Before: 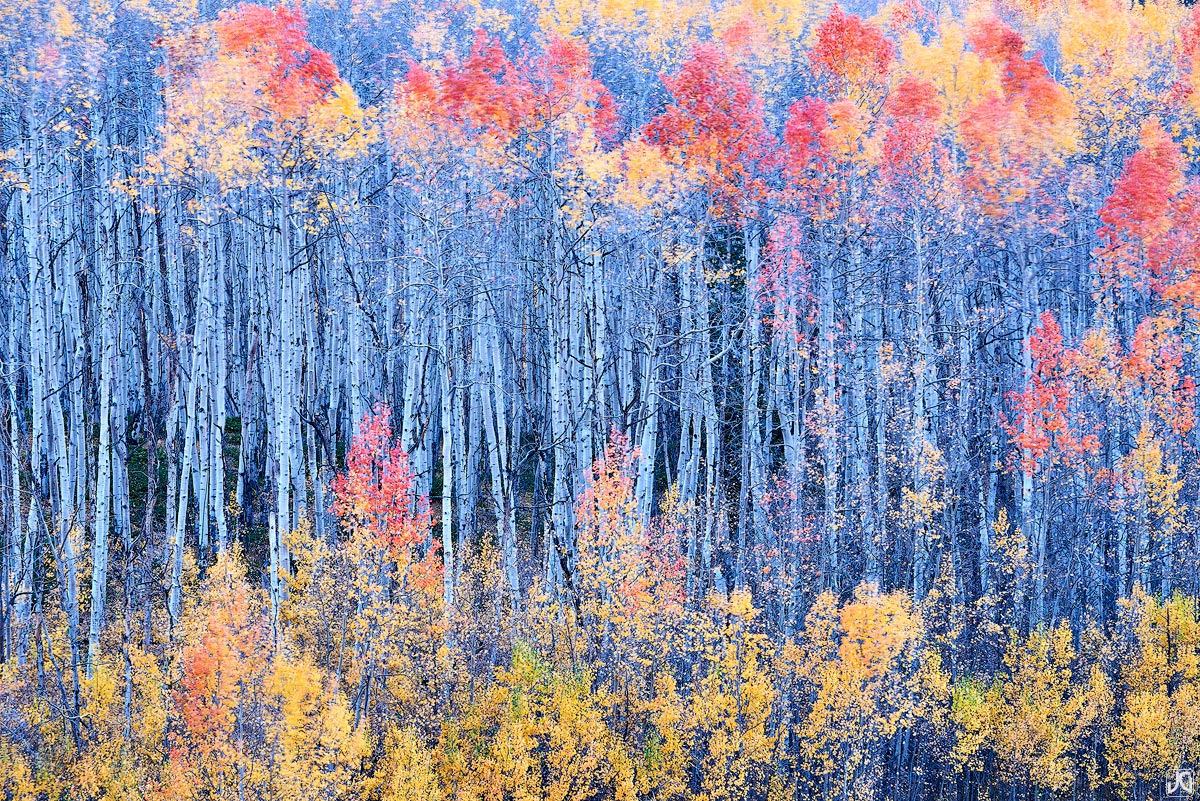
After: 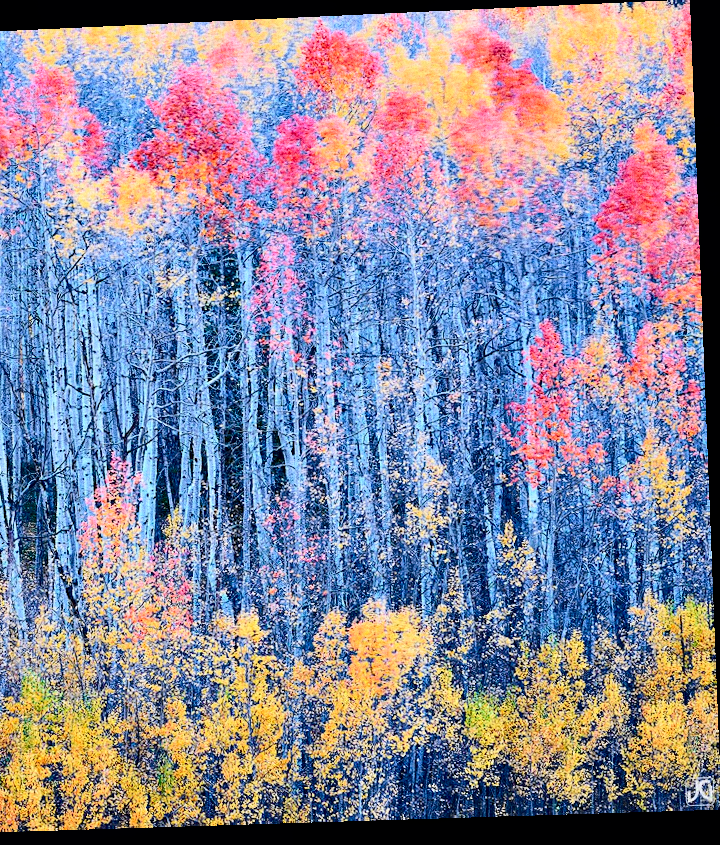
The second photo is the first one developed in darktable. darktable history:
exposure: black level correction 0.001, exposure -0.125 EV, compensate exposure bias true, compensate highlight preservation false
crop: left 41.402%
rotate and perspective: rotation -2.22°, lens shift (horizontal) -0.022, automatic cropping off
grain: coarseness 0.09 ISO, strength 40%
contrast equalizer: octaves 7, y [[0.6 ×6], [0.55 ×6], [0 ×6], [0 ×6], [0 ×6]], mix 0.2
tone curve: curves: ch0 [(0, 0) (0.126, 0.086) (0.338, 0.307) (0.494, 0.531) (0.703, 0.762) (1, 1)]; ch1 [(0, 0) (0.346, 0.324) (0.45, 0.426) (0.5, 0.5) (0.522, 0.517) (0.55, 0.578) (1, 1)]; ch2 [(0, 0) (0.44, 0.424) (0.501, 0.499) (0.554, 0.554) (0.622, 0.667) (0.707, 0.746) (1, 1)], color space Lab, independent channels, preserve colors none
